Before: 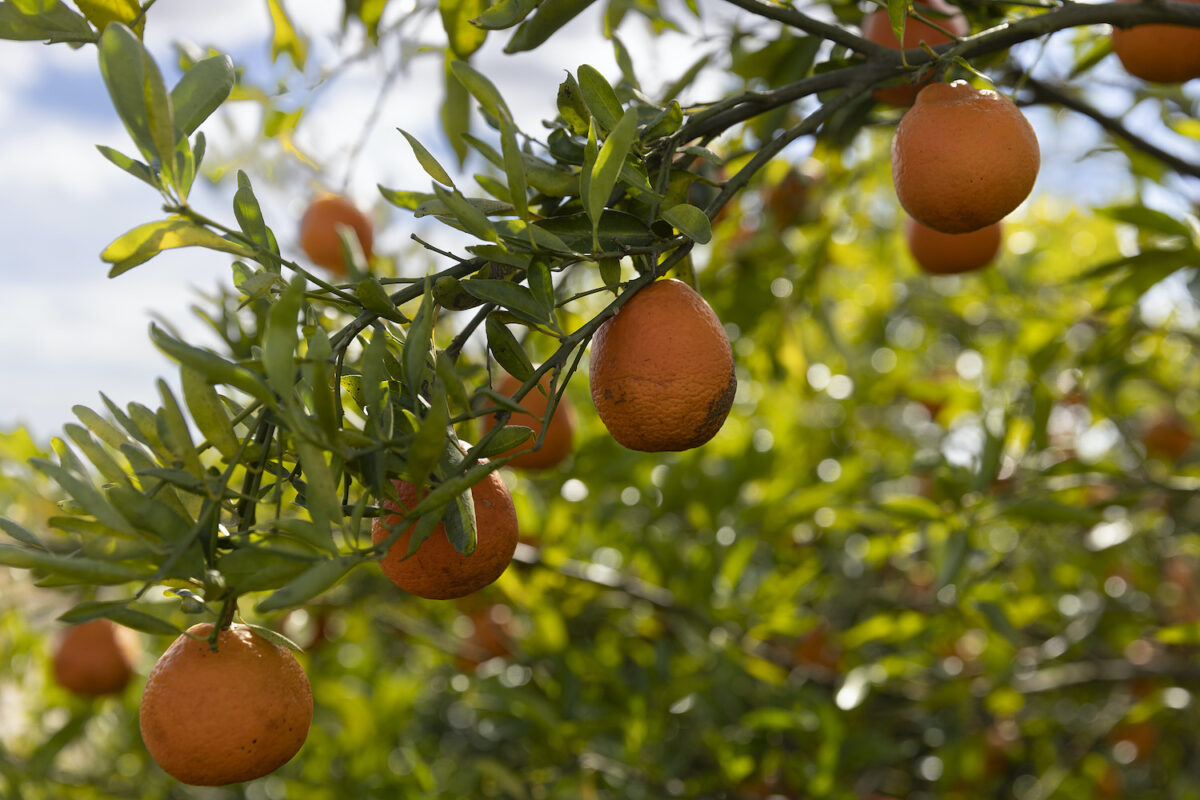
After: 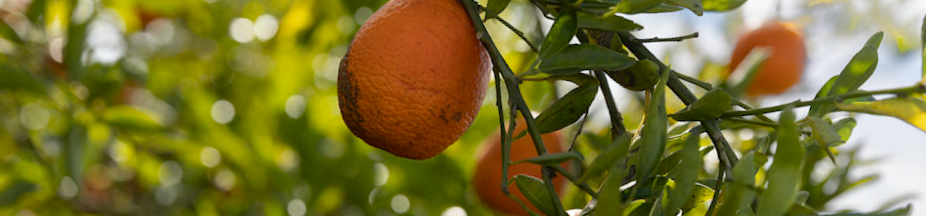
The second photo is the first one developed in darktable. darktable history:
crop and rotate: angle 16.12°, top 30.835%, bottom 35.653%
rotate and perspective: rotation -4.2°, shear 0.006, automatic cropping off
